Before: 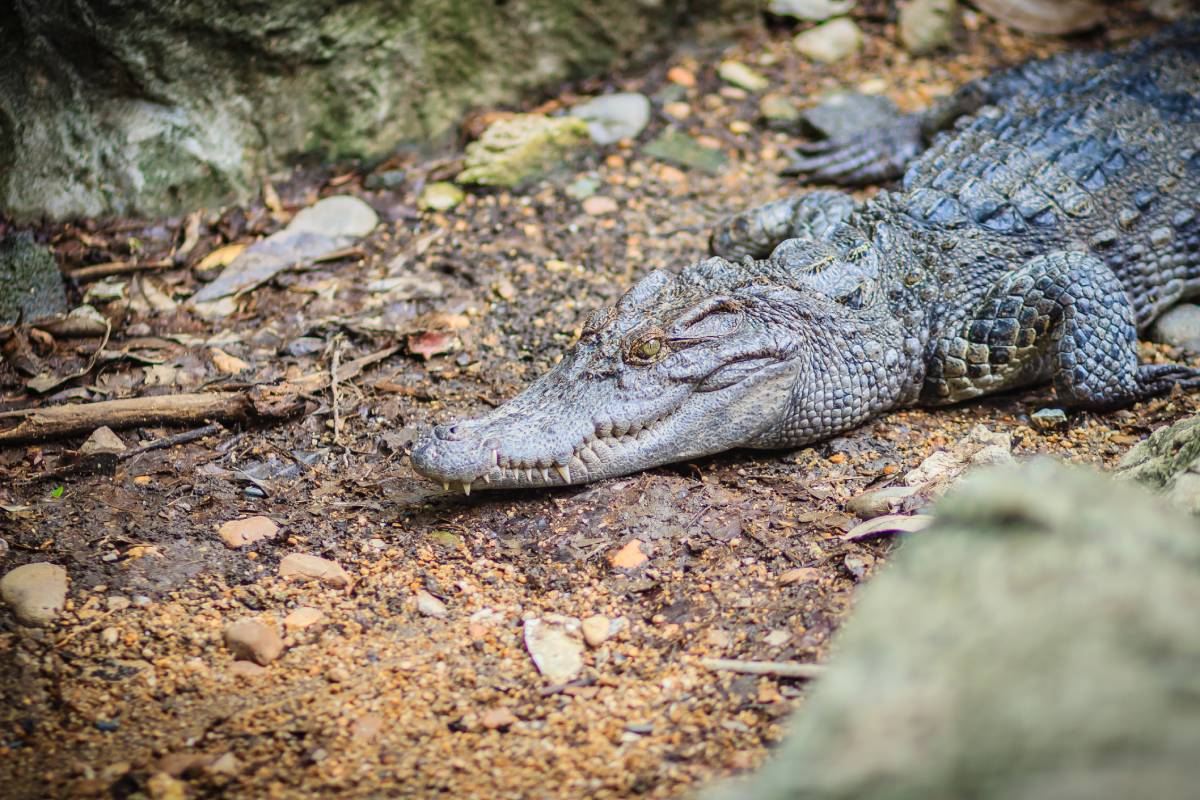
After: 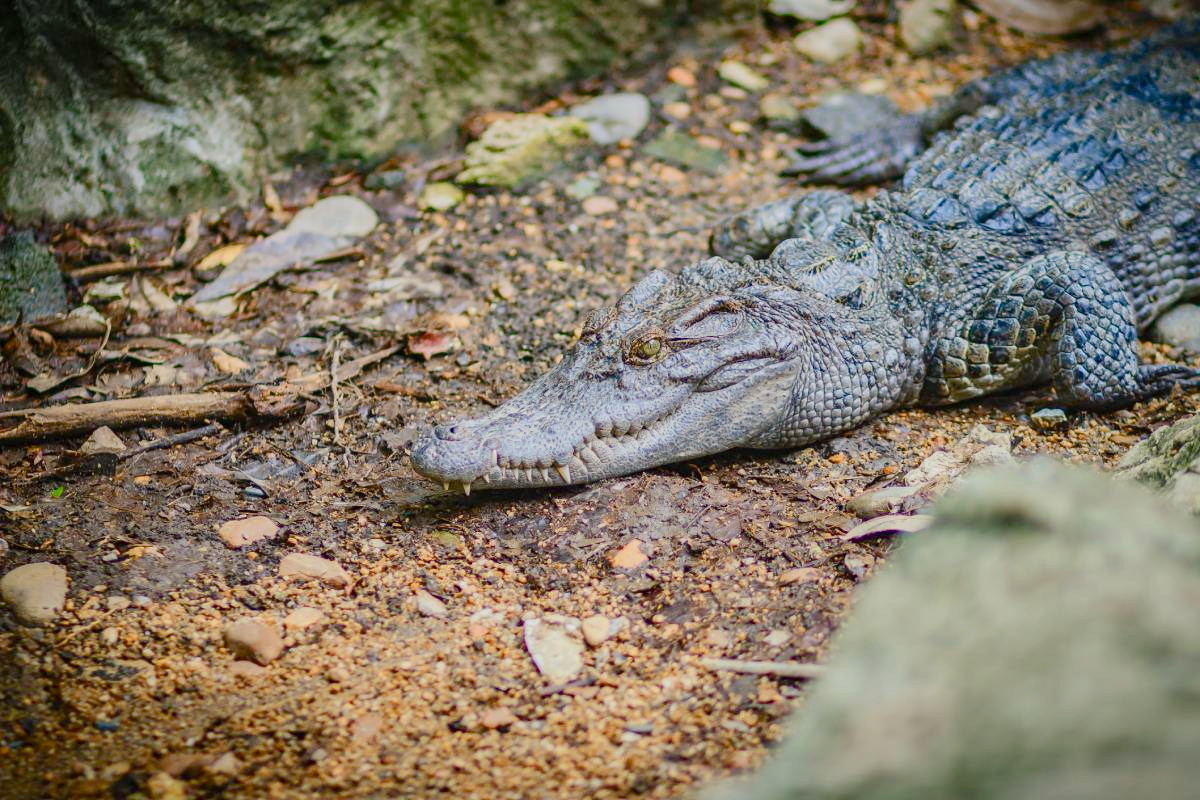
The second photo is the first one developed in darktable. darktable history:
color balance rgb: shadows lift › luminance -8.035%, shadows lift › chroma 2.393%, shadows lift › hue 165.06°, power › chroma 0.231%, power › hue 60.97°, perceptual saturation grading › global saturation 15.338%, perceptual saturation grading › highlights -19.5%, perceptual saturation grading › shadows 19.833%, global vibrance -8.191%, contrast -12.459%, saturation formula JzAzBz (2021)
